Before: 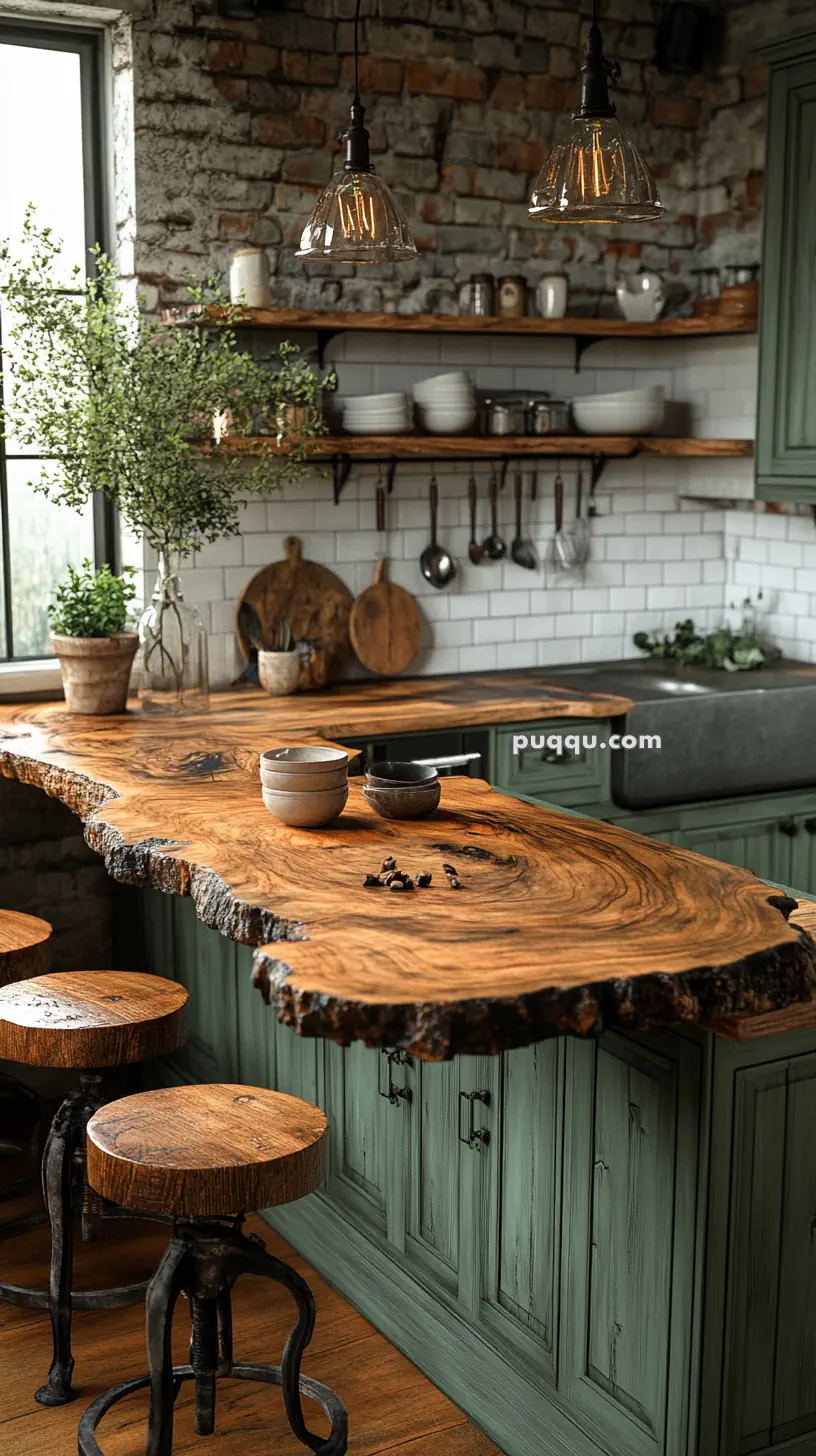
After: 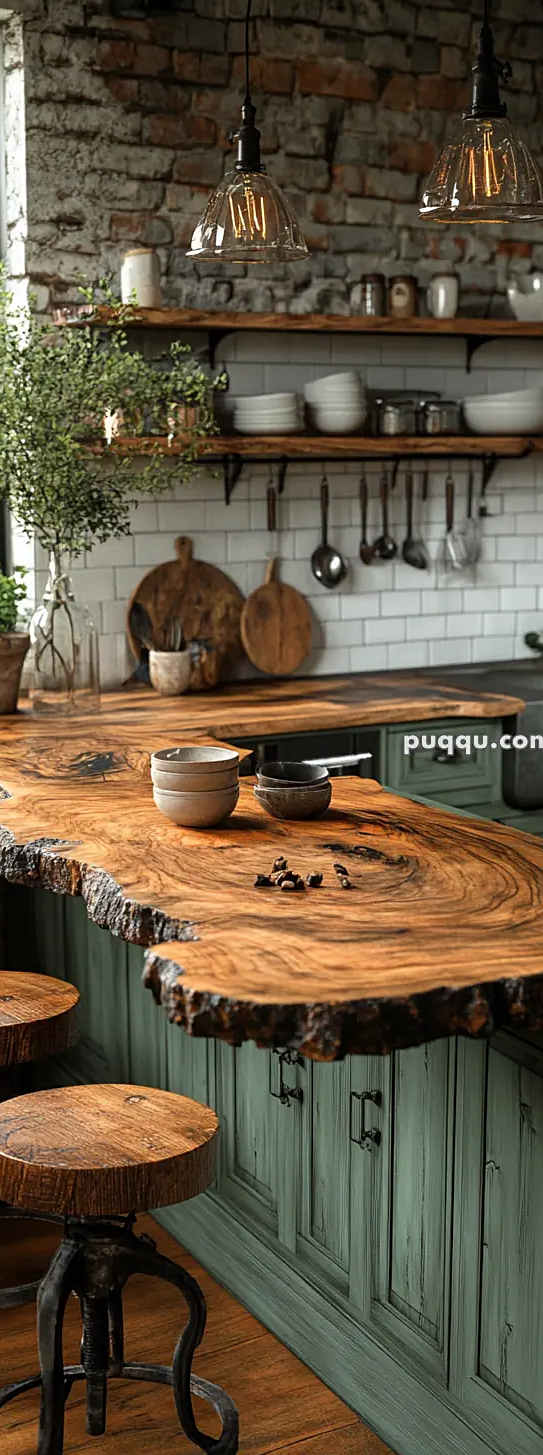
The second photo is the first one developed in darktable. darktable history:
crop and rotate: left 13.409%, right 19.924%
sharpen: amount 0.2
